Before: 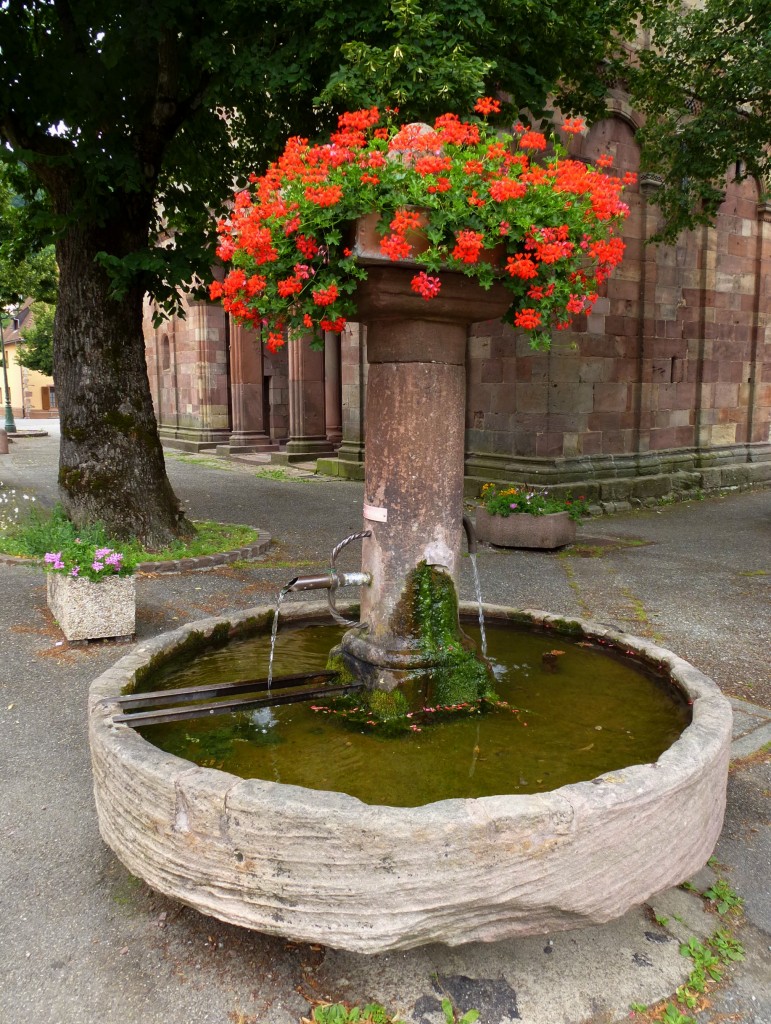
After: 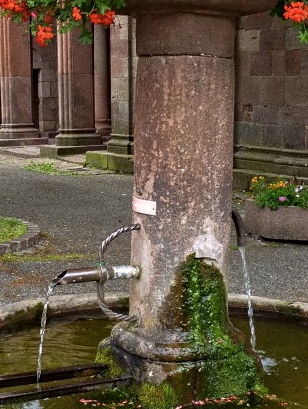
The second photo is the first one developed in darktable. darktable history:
grain: coarseness 3.21 ISO
color zones: curves: ch1 [(0, 0.469) (0.001, 0.469) (0.12, 0.446) (0.248, 0.469) (0.5, 0.5) (0.748, 0.5) (0.999, 0.469) (1, 0.469)]
crop: left 30%, top 30%, right 30%, bottom 30%
contrast equalizer: octaves 7, y [[0.509, 0.514, 0.523, 0.542, 0.578, 0.603], [0.5 ×6], [0.509, 0.514, 0.523, 0.542, 0.578, 0.603], [0.001, 0.002, 0.003, 0.005, 0.01, 0.013], [0.001, 0.002, 0.003, 0.005, 0.01, 0.013]]
